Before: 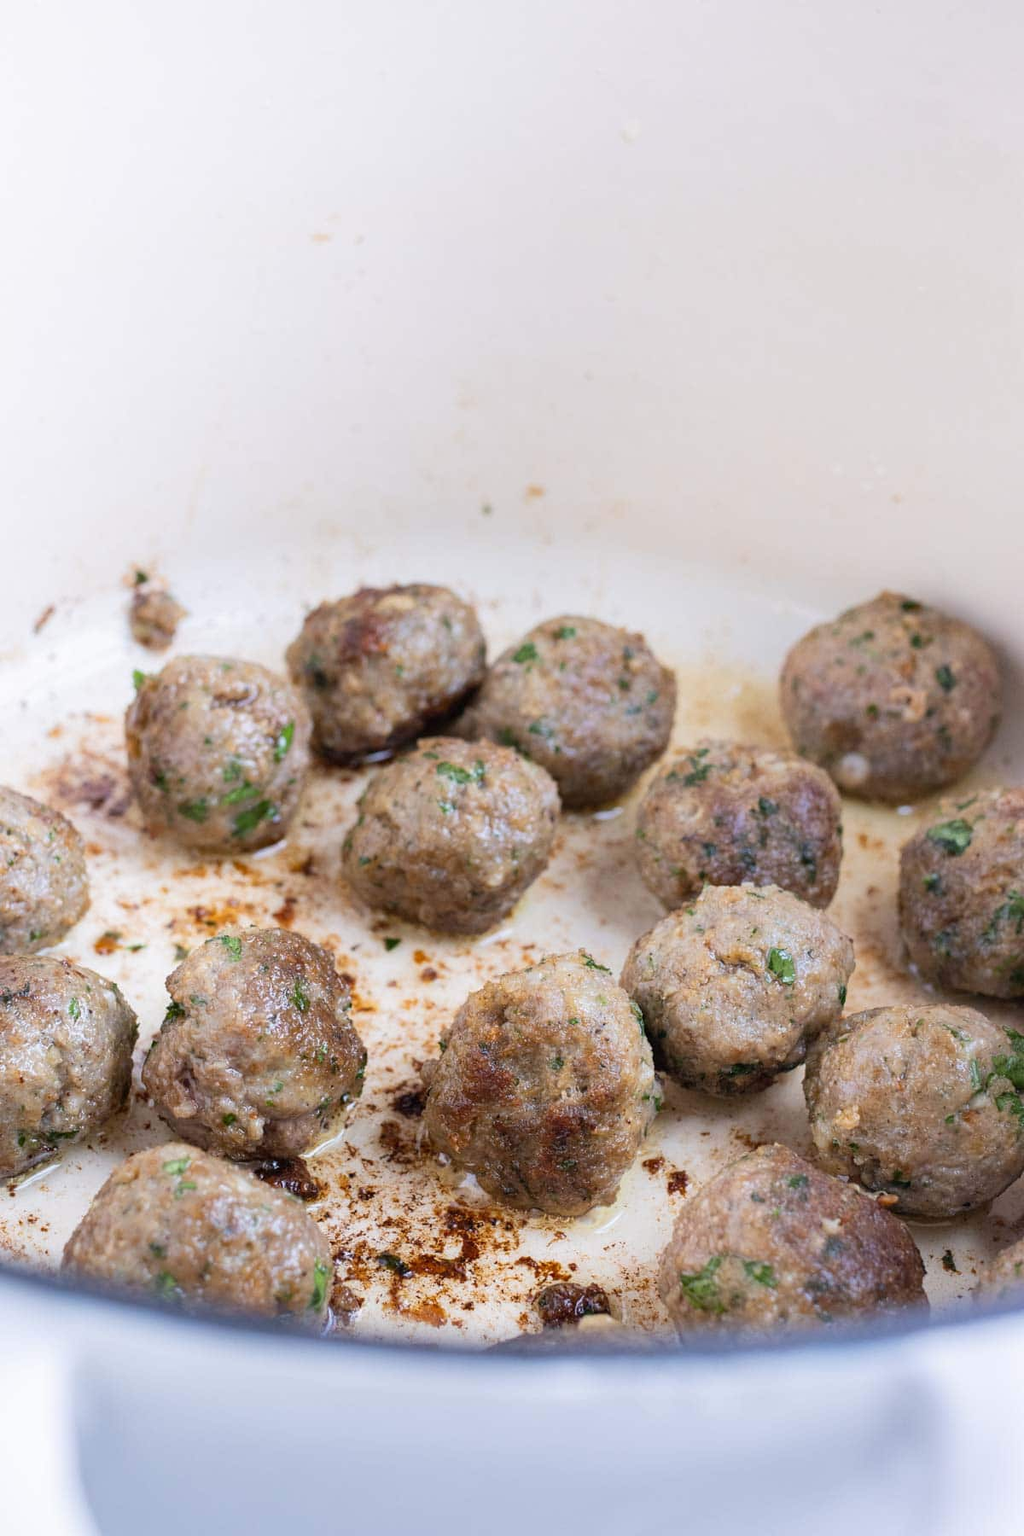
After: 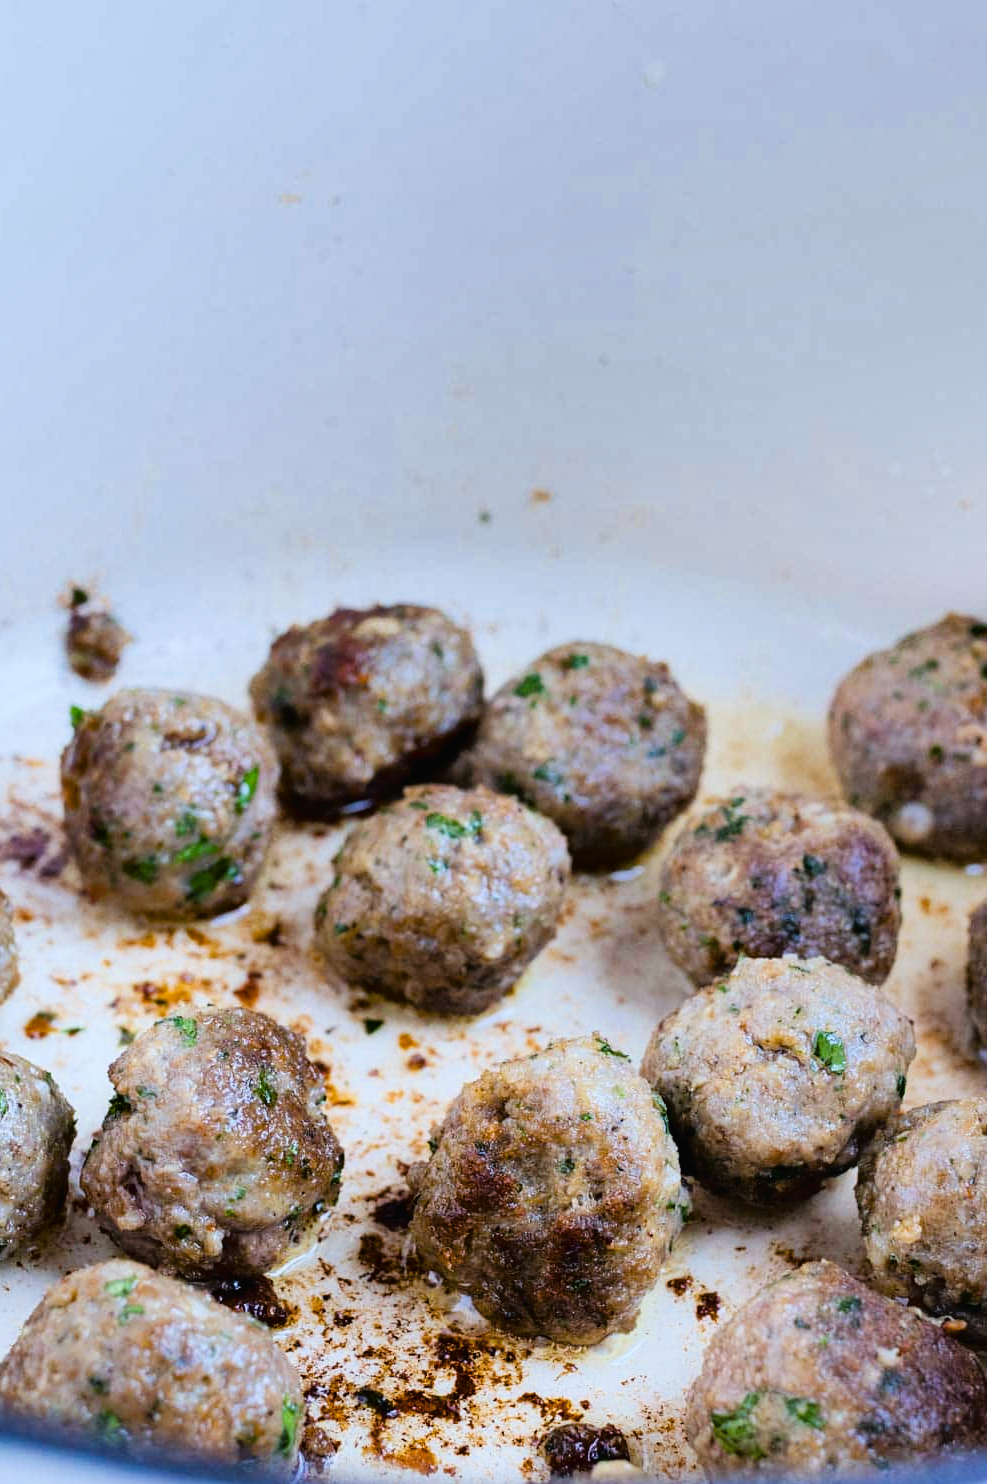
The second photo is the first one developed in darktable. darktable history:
shadows and highlights: radius 173.04, shadows 26.94, white point adjustment 3.22, highlights -68.72, soften with gaussian
color calibration: output R [0.994, 0.059, -0.119, 0], output G [-0.036, 1.09, -0.119, 0], output B [0.078, -0.108, 0.961, 0], x 0.37, y 0.382, temperature 4310.48 K
filmic rgb: black relative exposure -5.15 EV, white relative exposure 3.96 EV, threshold 3.02 EV, hardness 2.89, contrast 1.096, enable highlight reconstruction true
crop and rotate: left 7.196%, top 4.497%, right 10.513%, bottom 13.055%
color balance rgb: perceptual saturation grading › global saturation 34.949%, perceptual saturation grading › highlights -29.979%, perceptual saturation grading › shadows 35.276%
tone curve: curves: ch0 [(0, 0) (0.003, 0.023) (0.011, 0.024) (0.025, 0.028) (0.044, 0.035) (0.069, 0.043) (0.1, 0.052) (0.136, 0.063) (0.177, 0.094) (0.224, 0.145) (0.277, 0.209) (0.335, 0.281) (0.399, 0.364) (0.468, 0.453) (0.543, 0.553) (0.623, 0.66) (0.709, 0.767) (0.801, 0.88) (0.898, 0.968) (1, 1)], color space Lab, linked channels, preserve colors none
